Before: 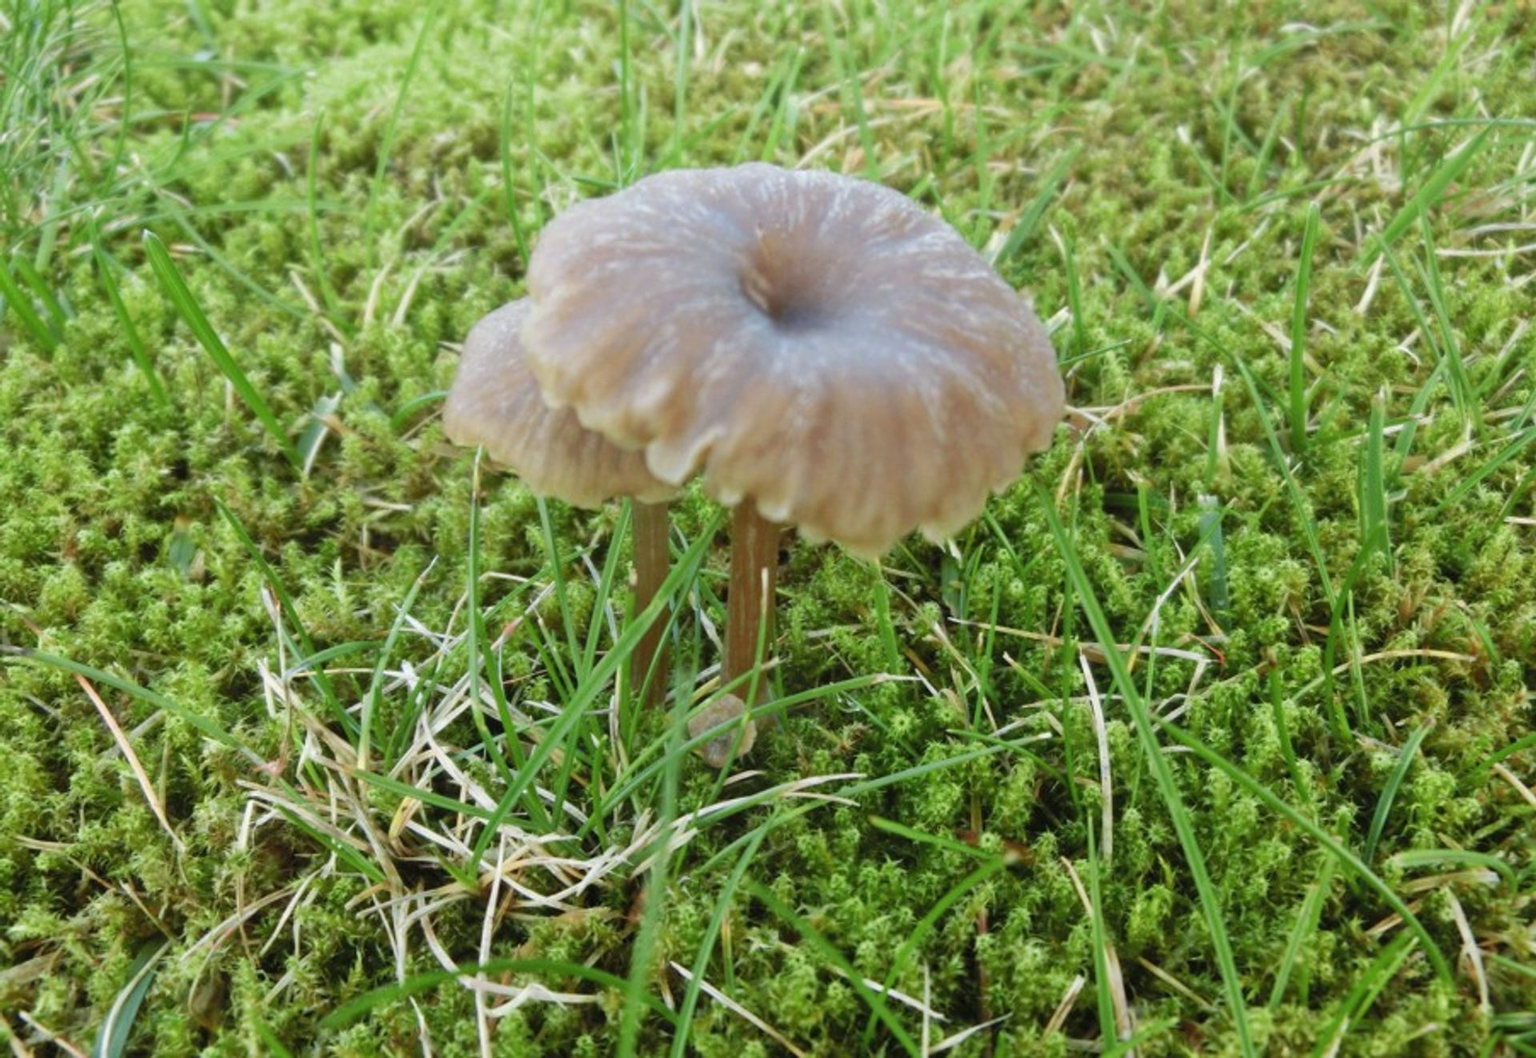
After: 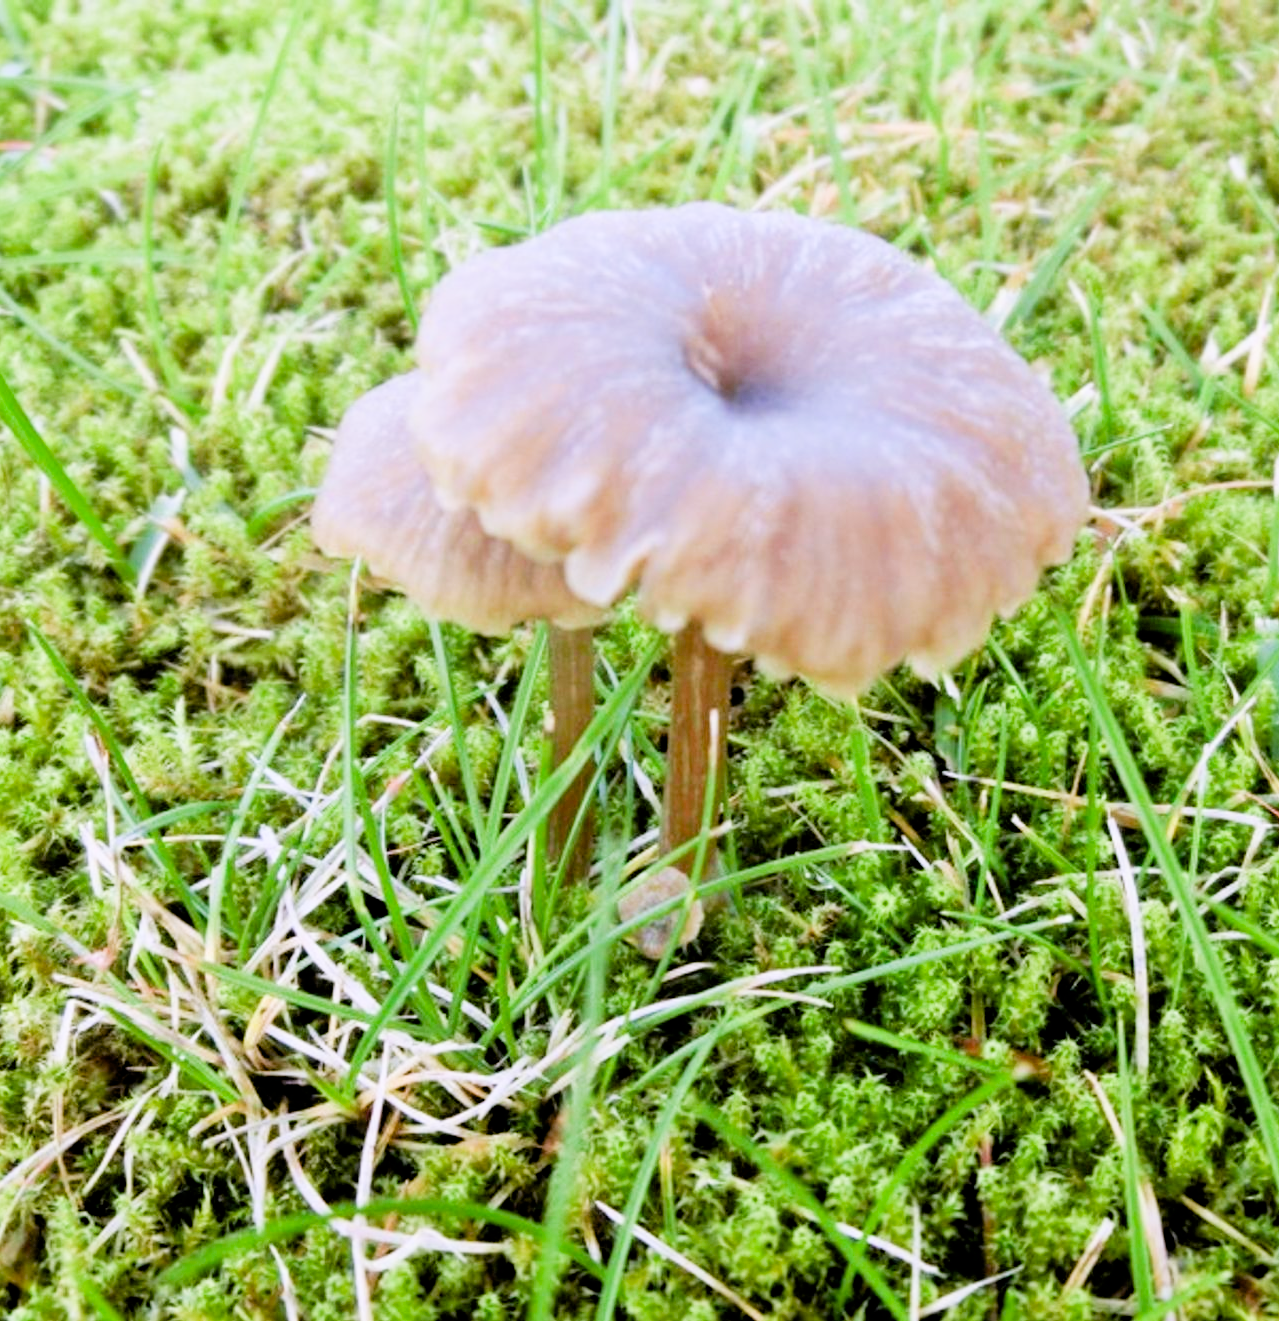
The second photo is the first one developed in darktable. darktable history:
contrast brightness saturation: saturation 0.1
exposure: black level correction 0.01, exposure 1 EV, compensate highlight preservation false
filmic rgb: black relative exposure -5 EV, hardness 2.88, contrast 1.2, highlights saturation mix -30%
crop and rotate: left 12.648%, right 20.685%
white balance: red 1.042, blue 1.17
